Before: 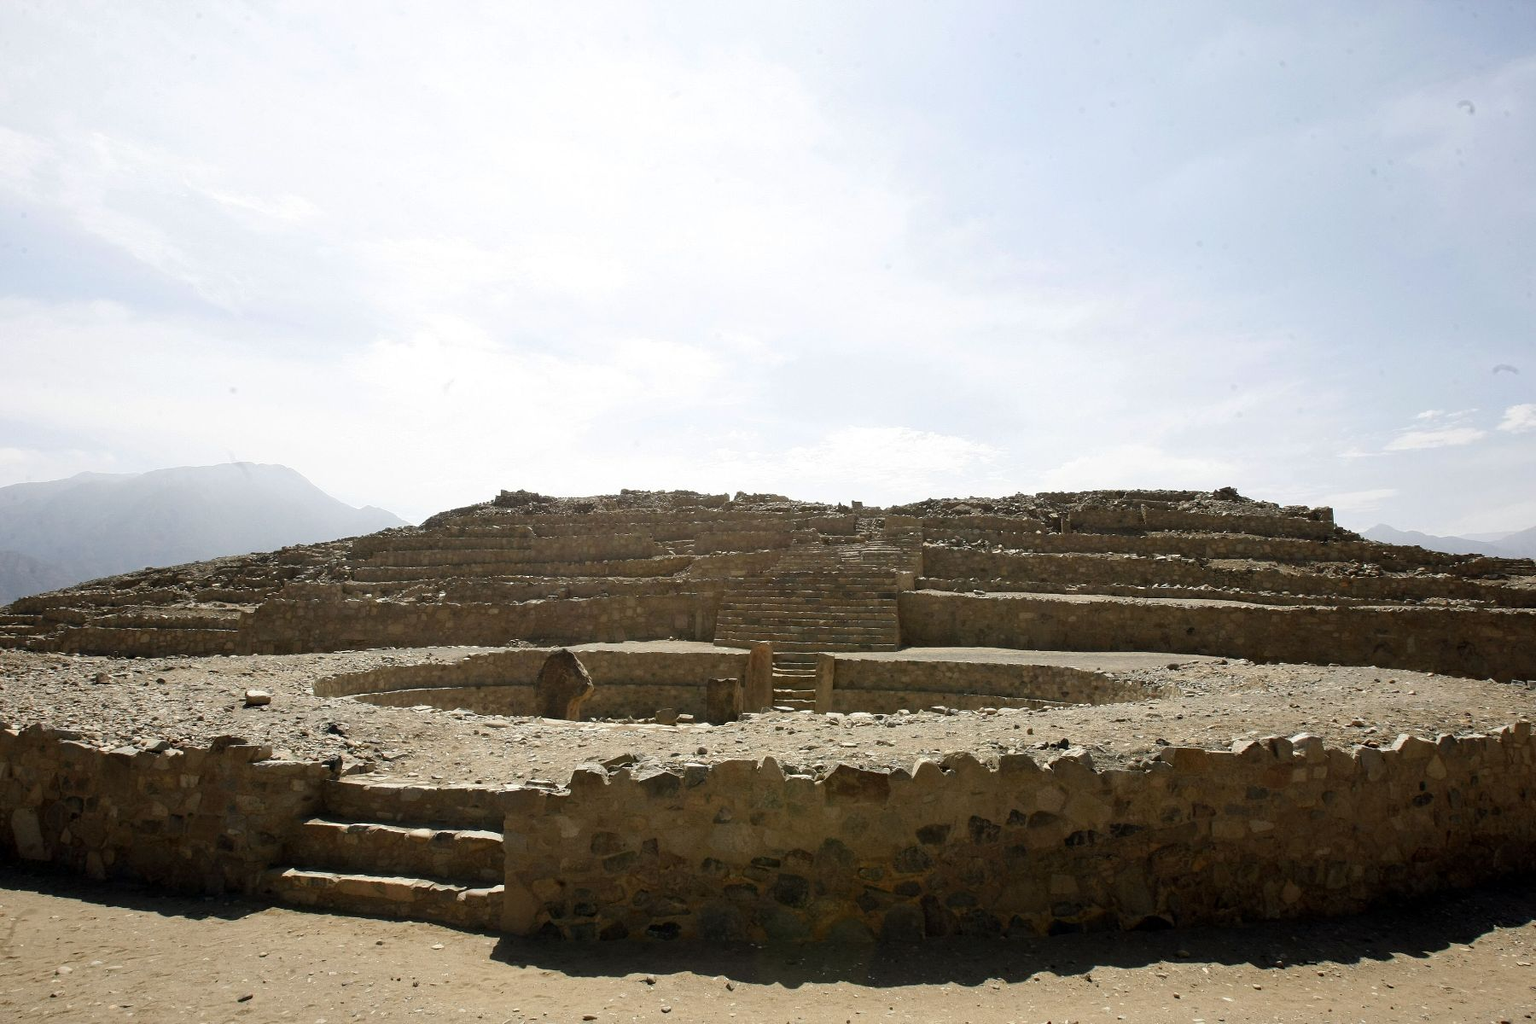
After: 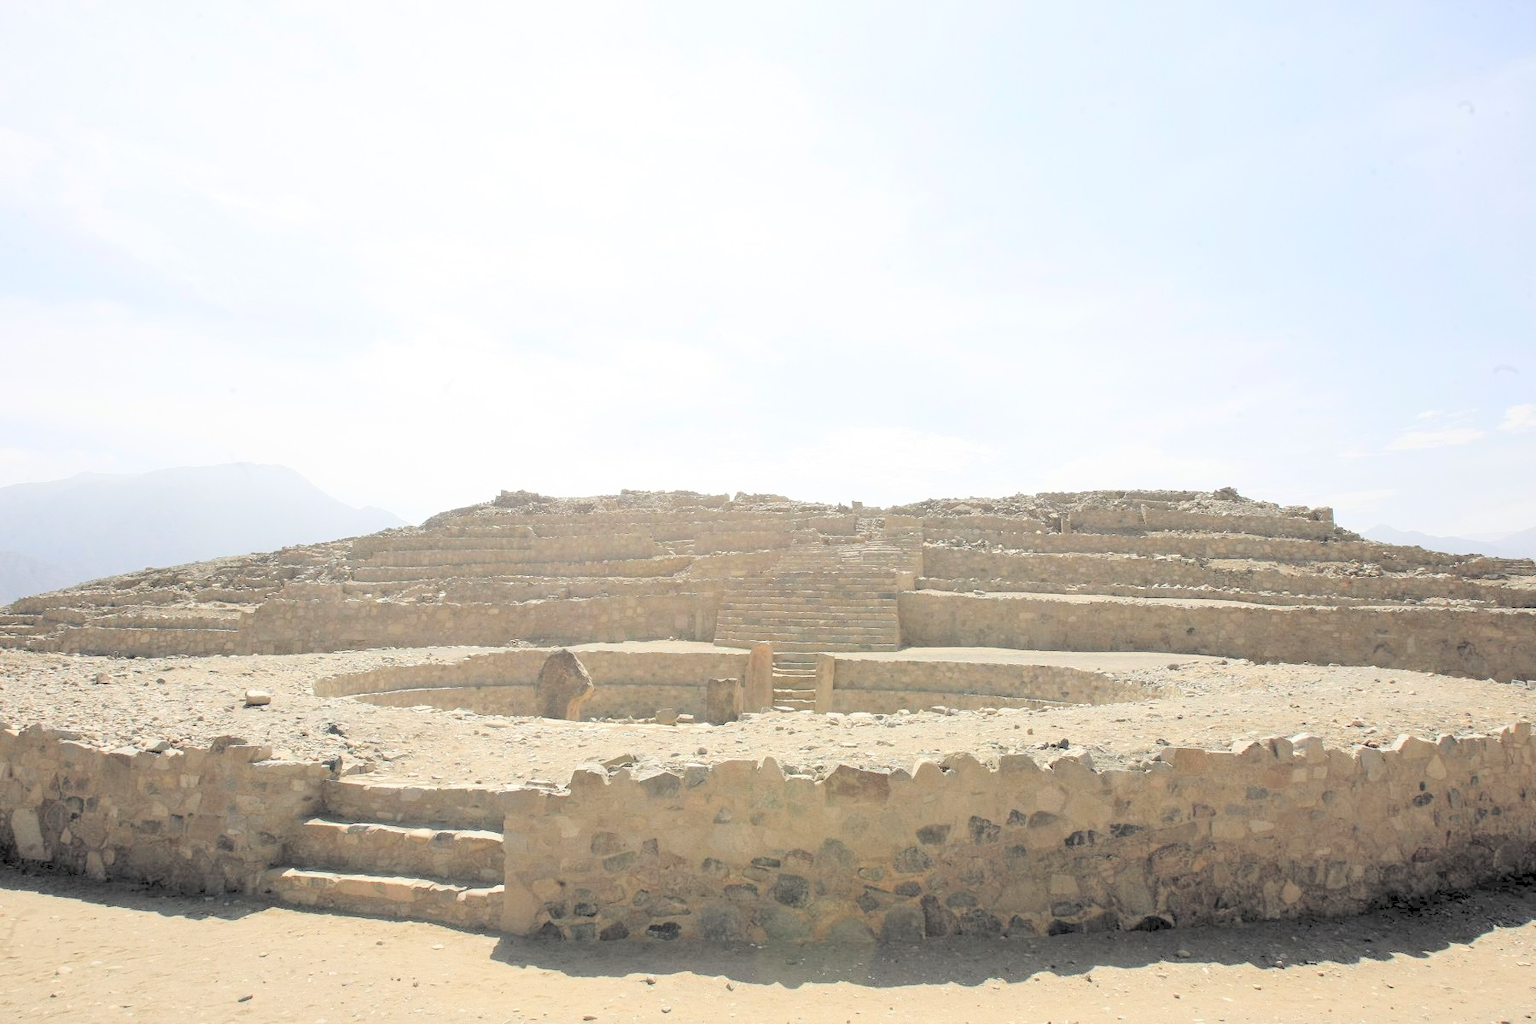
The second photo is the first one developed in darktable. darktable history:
contrast brightness saturation: brightness 0.987
